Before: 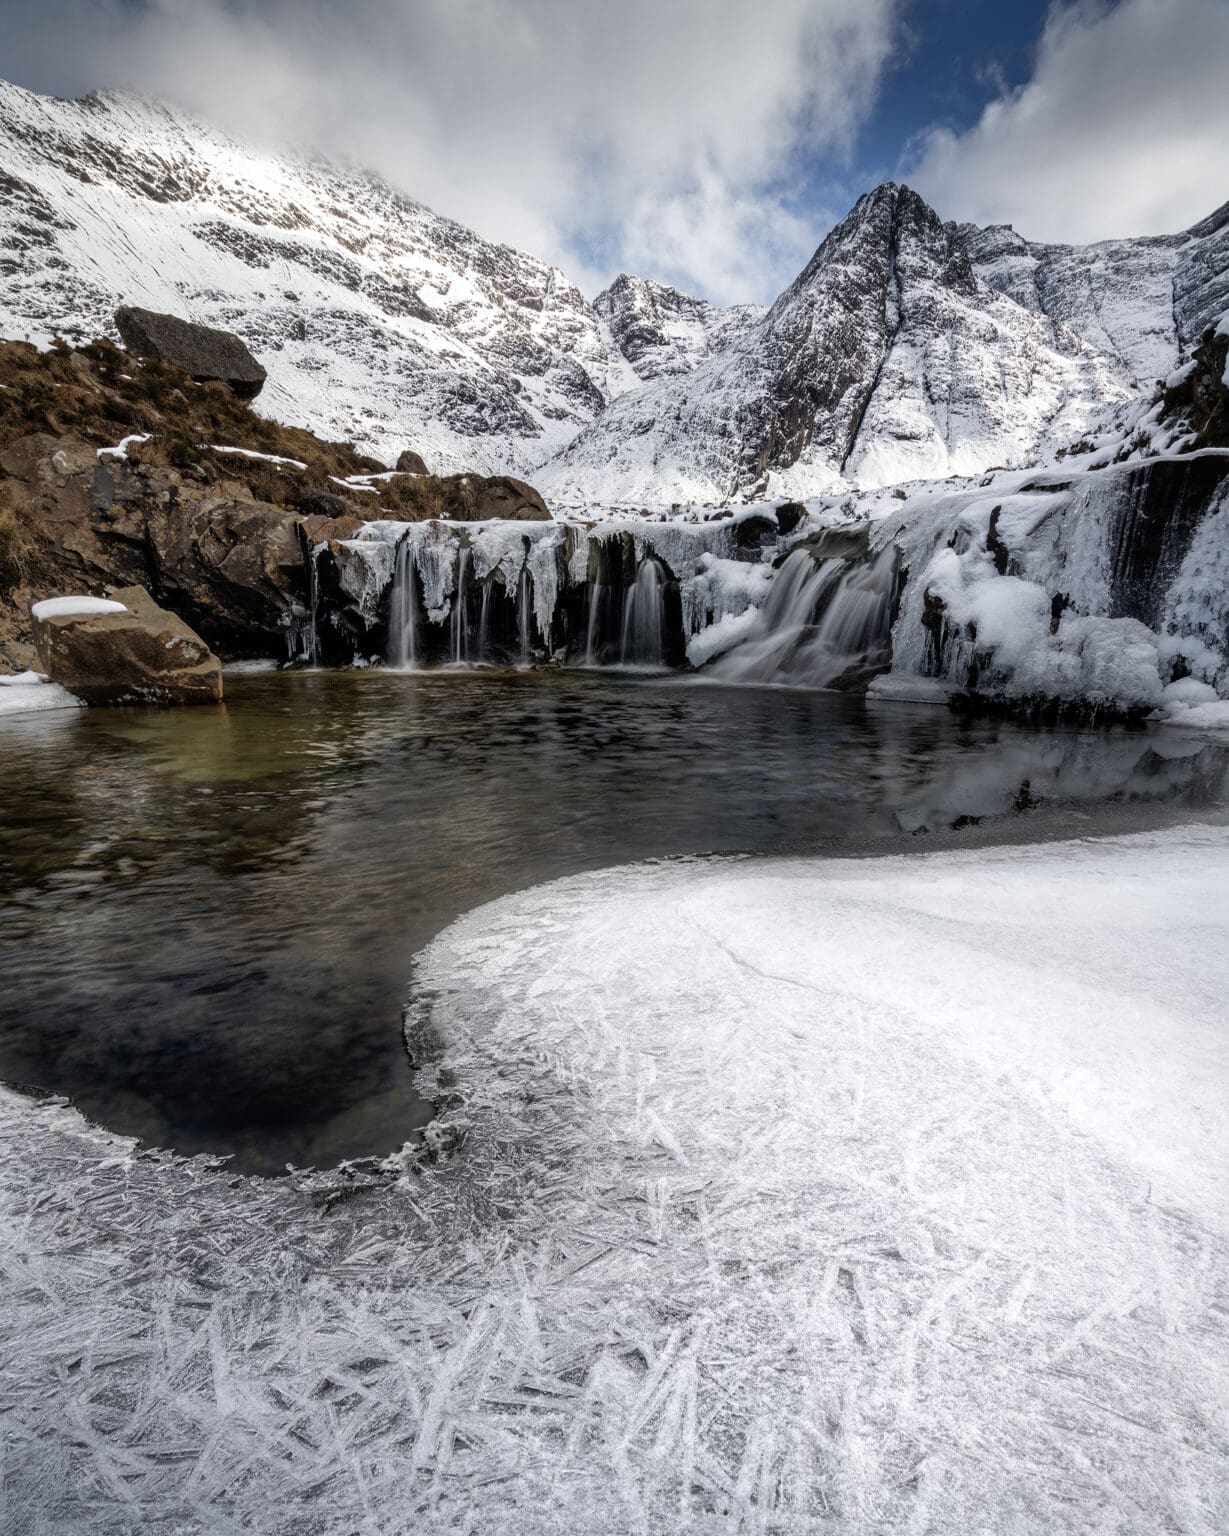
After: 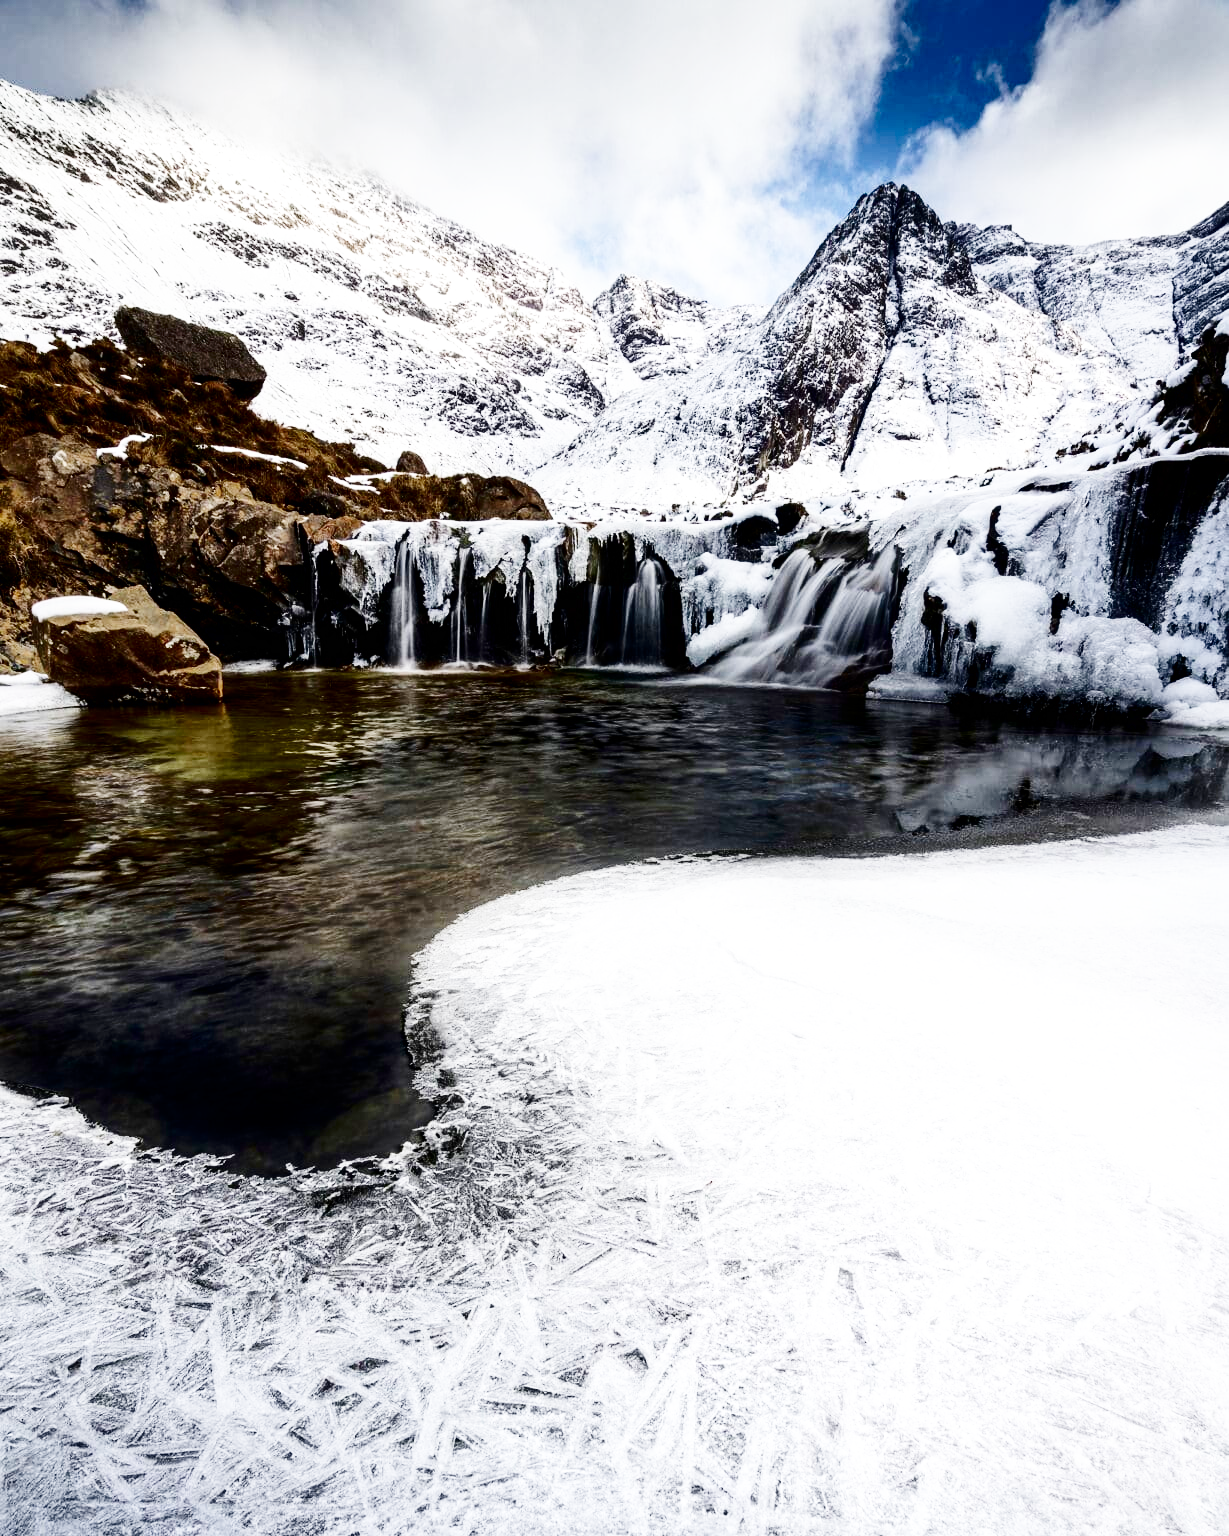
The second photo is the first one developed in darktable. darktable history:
base curve: curves: ch0 [(0, 0.003) (0.001, 0.002) (0.006, 0.004) (0.02, 0.022) (0.048, 0.086) (0.094, 0.234) (0.162, 0.431) (0.258, 0.629) (0.385, 0.8) (0.548, 0.918) (0.751, 0.988) (1, 1)], preserve colors none
contrast brightness saturation: contrast 0.19, brightness -0.24, saturation 0.11
